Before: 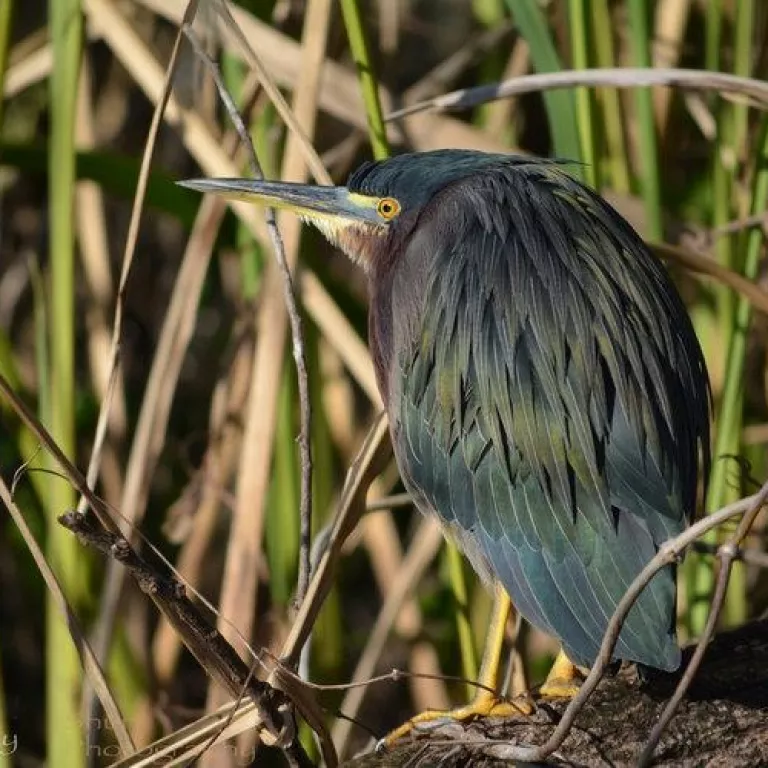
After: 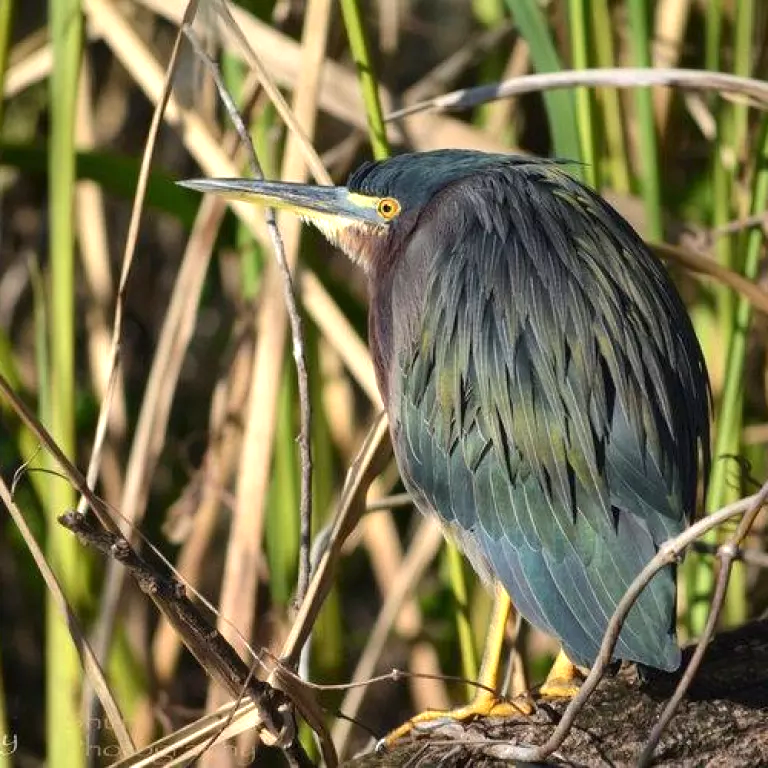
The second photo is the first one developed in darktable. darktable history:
exposure: exposure 0.665 EV, compensate highlight preservation false
